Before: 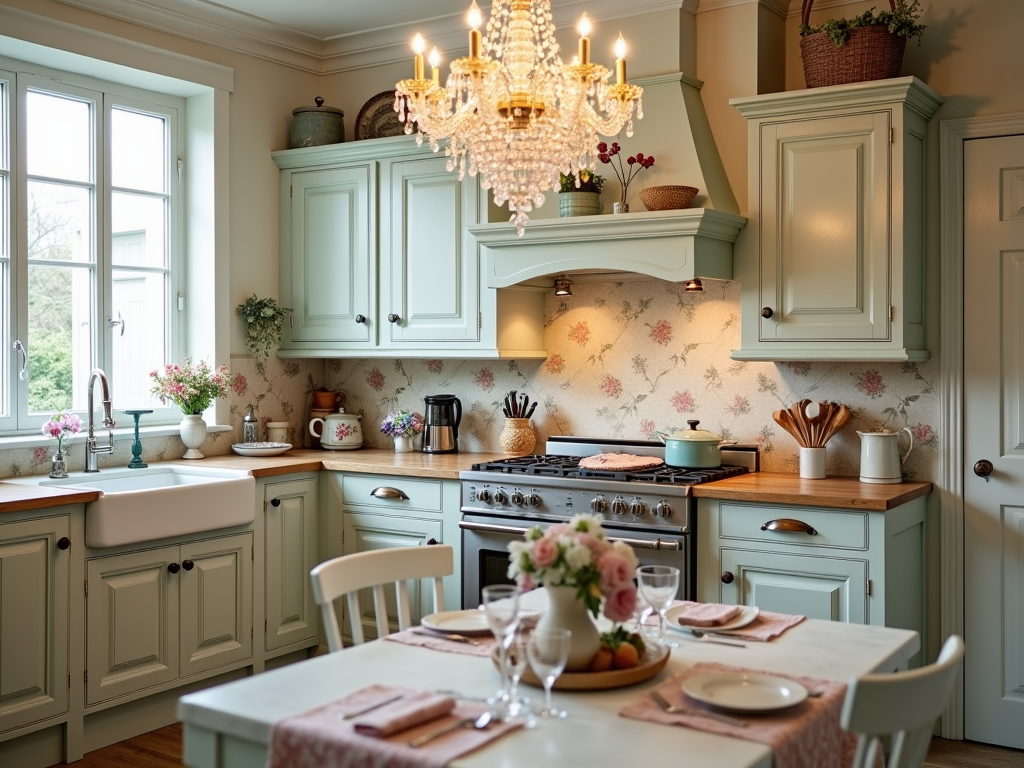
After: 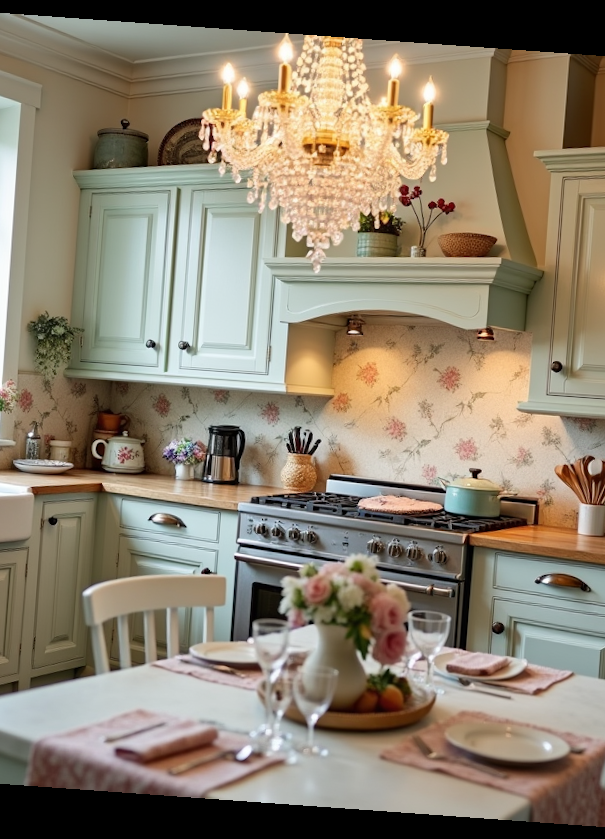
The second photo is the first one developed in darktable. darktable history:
rotate and perspective: rotation 4.1°, automatic cropping off
crop and rotate: left 22.516%, right 21.234%
